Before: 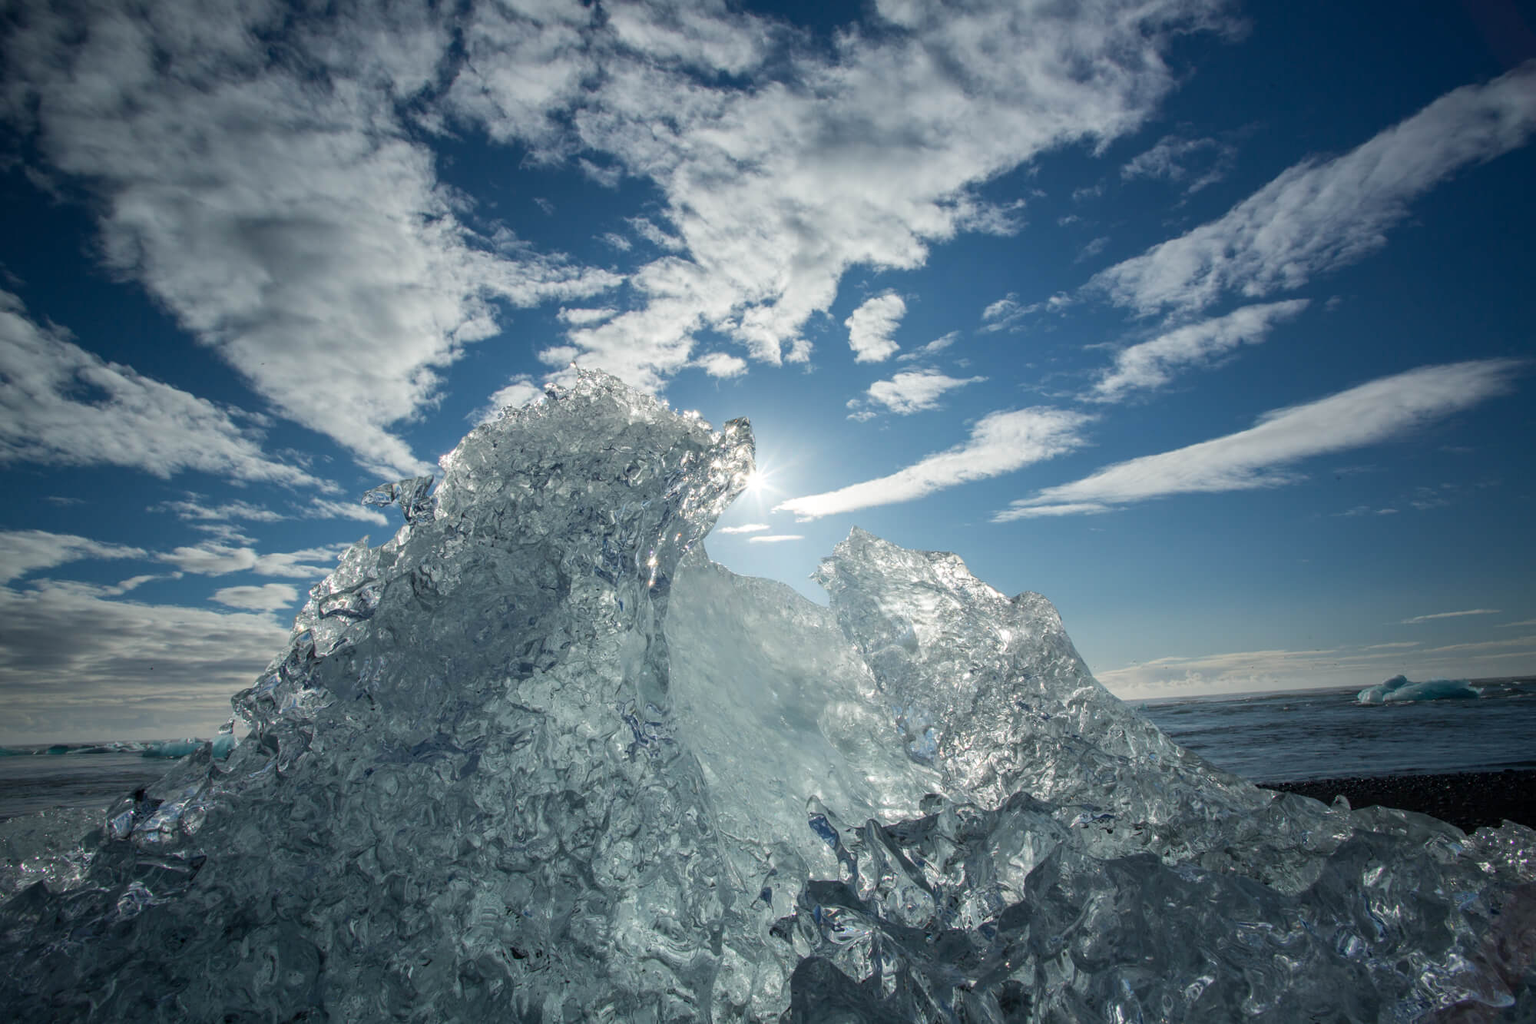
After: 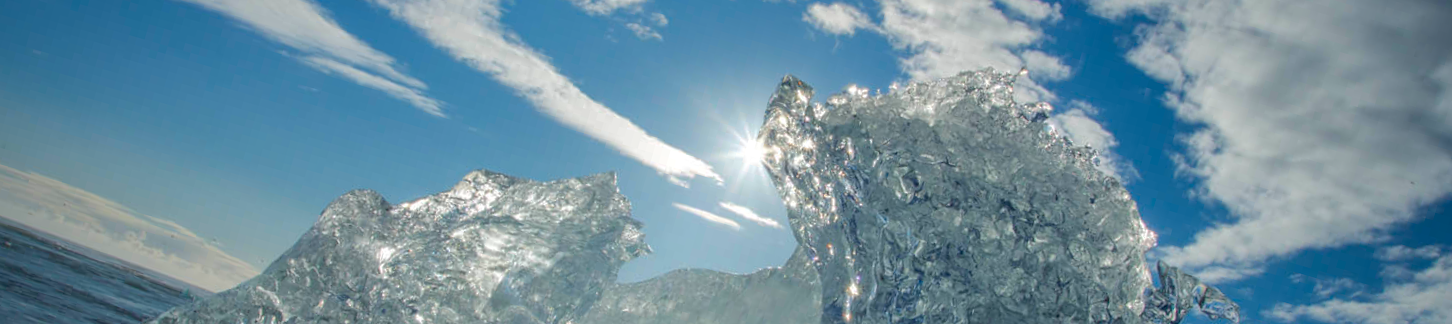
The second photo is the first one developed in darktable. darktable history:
crop and rotate: angle 16.12°, top 30.835%, bottom 35.653%
shadows and highlights: shadows 40, highlights -60
contrast brightness saturation: brightness -0.02, saturation 0.35
